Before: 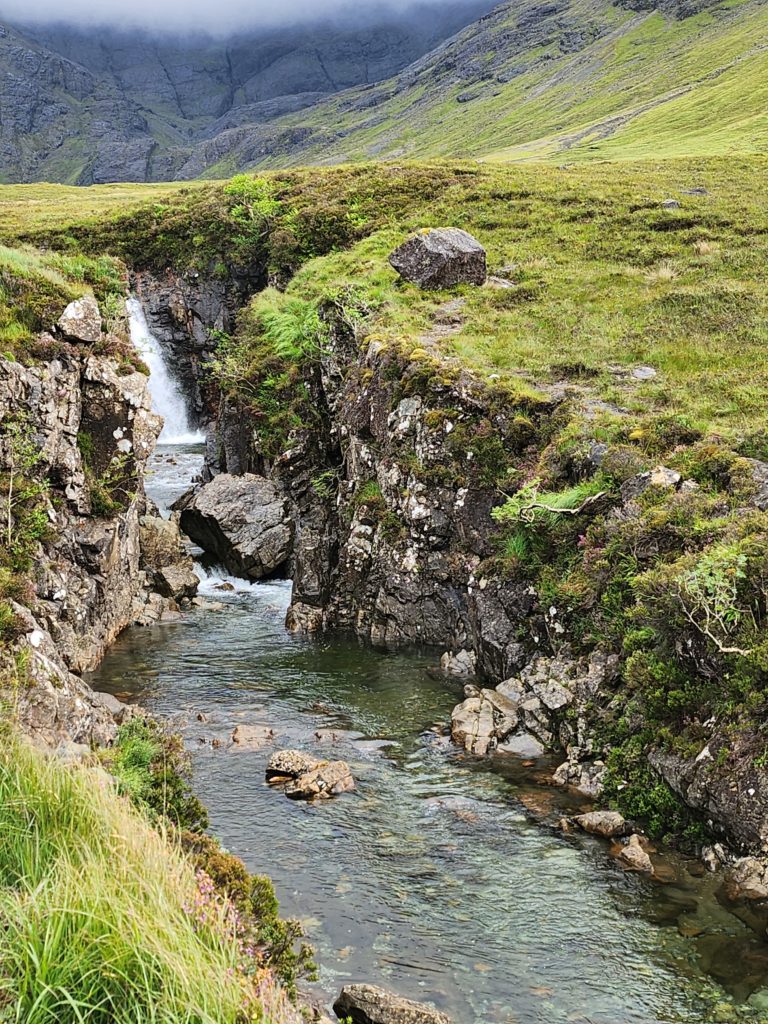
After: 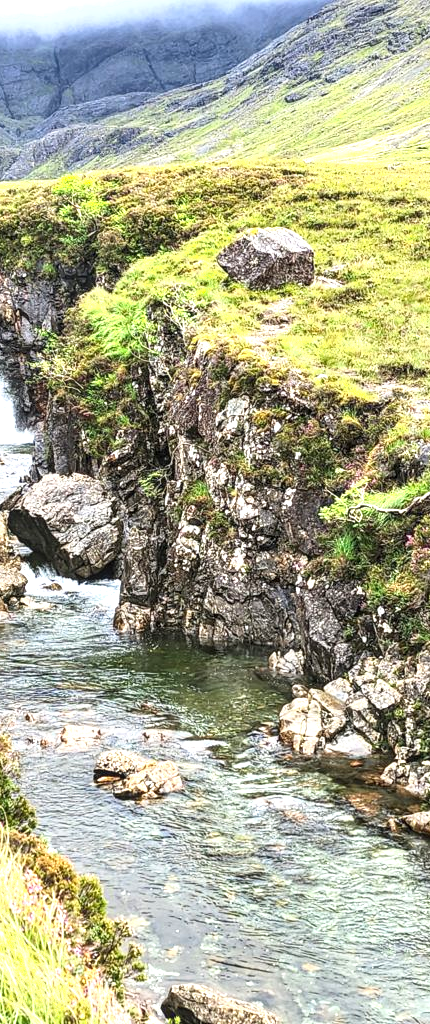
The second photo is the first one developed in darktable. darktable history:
exposure: black level correction 0, exposure 1 EV, compensate highlight preservation false
crop and rotate: left 22.515%, right 21.448%
shadows and highlights: shadows -0.413, highlights 41.27
local contrast: on, module defaults
